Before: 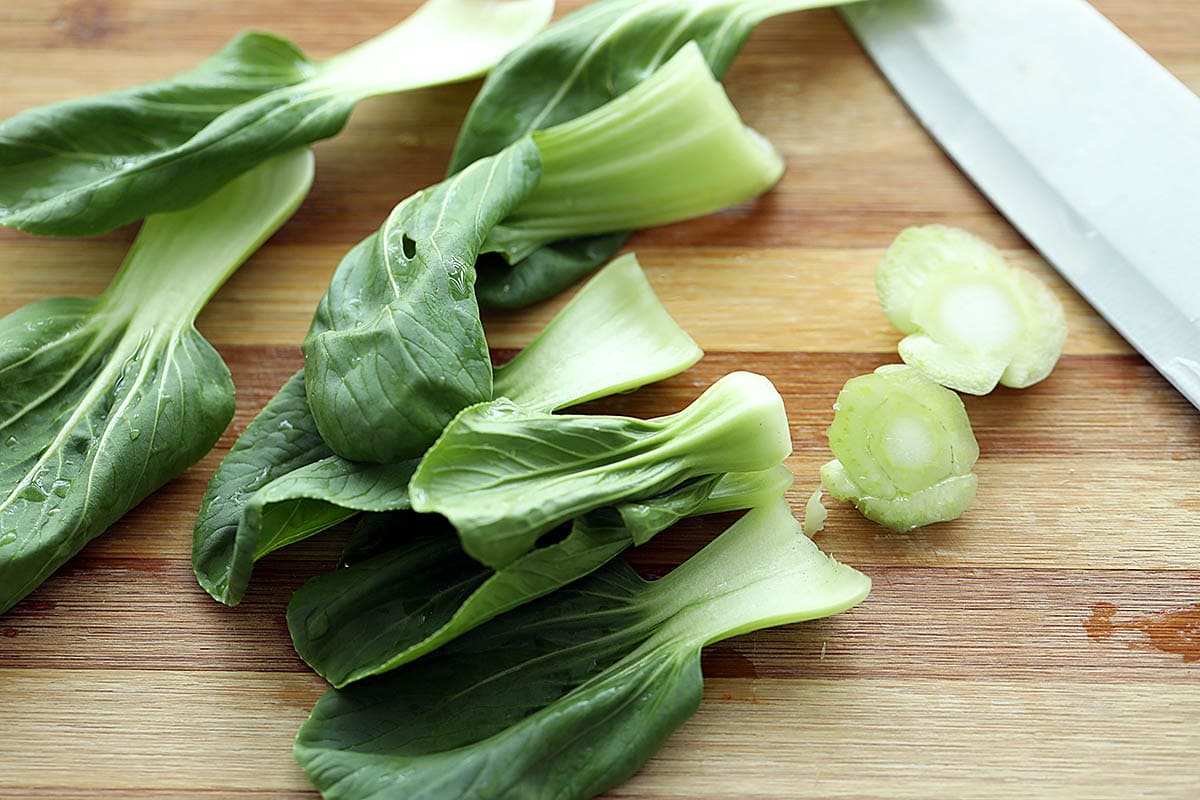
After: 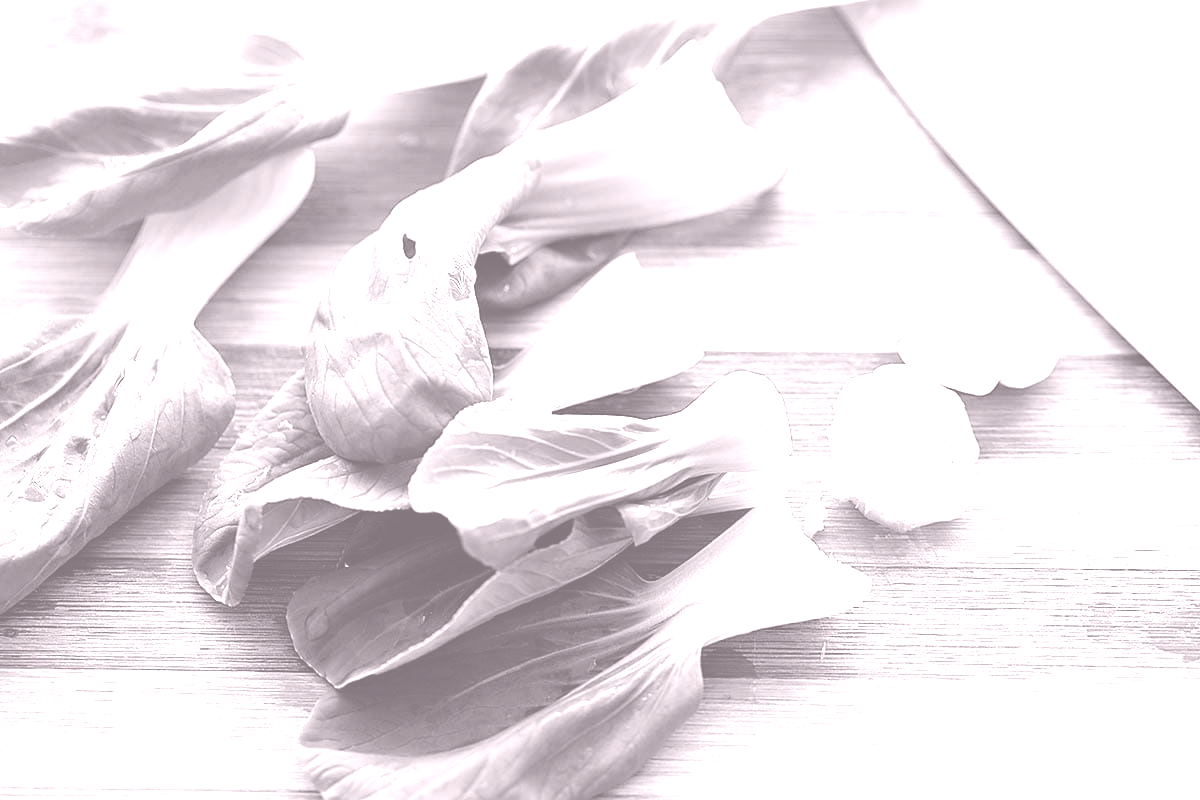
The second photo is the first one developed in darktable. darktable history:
color balance: contrast 6.48%, output saturation 113.3%
colorize: hue 25.2°, saturation 83%, source mix 82%, lightness 79%, version 1
